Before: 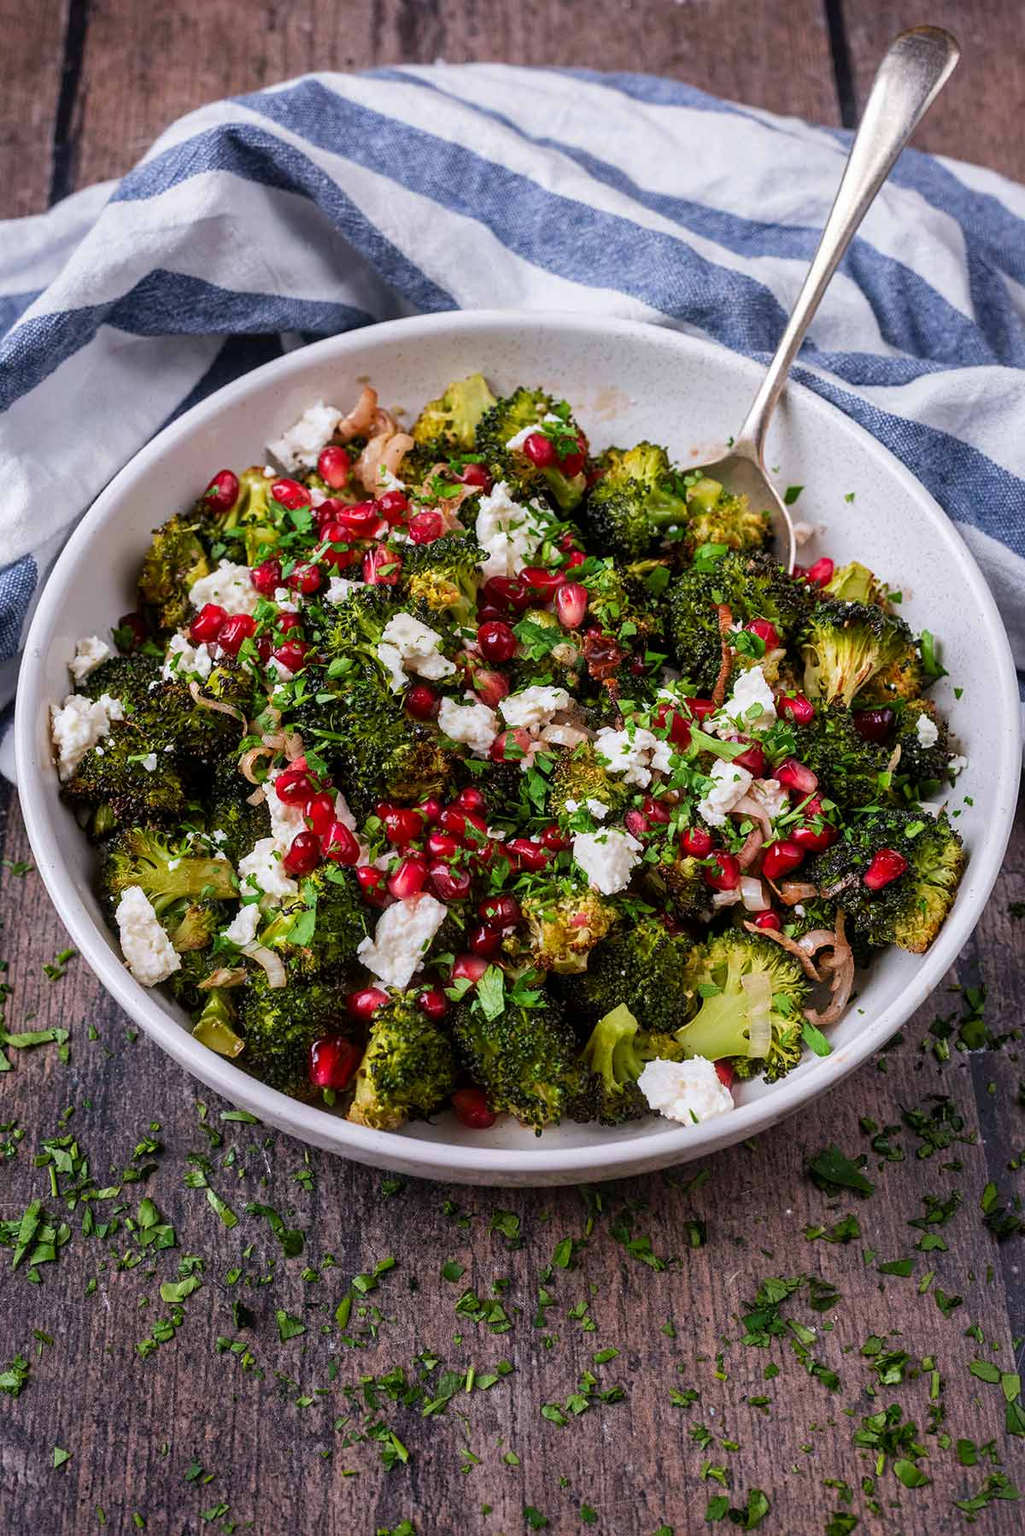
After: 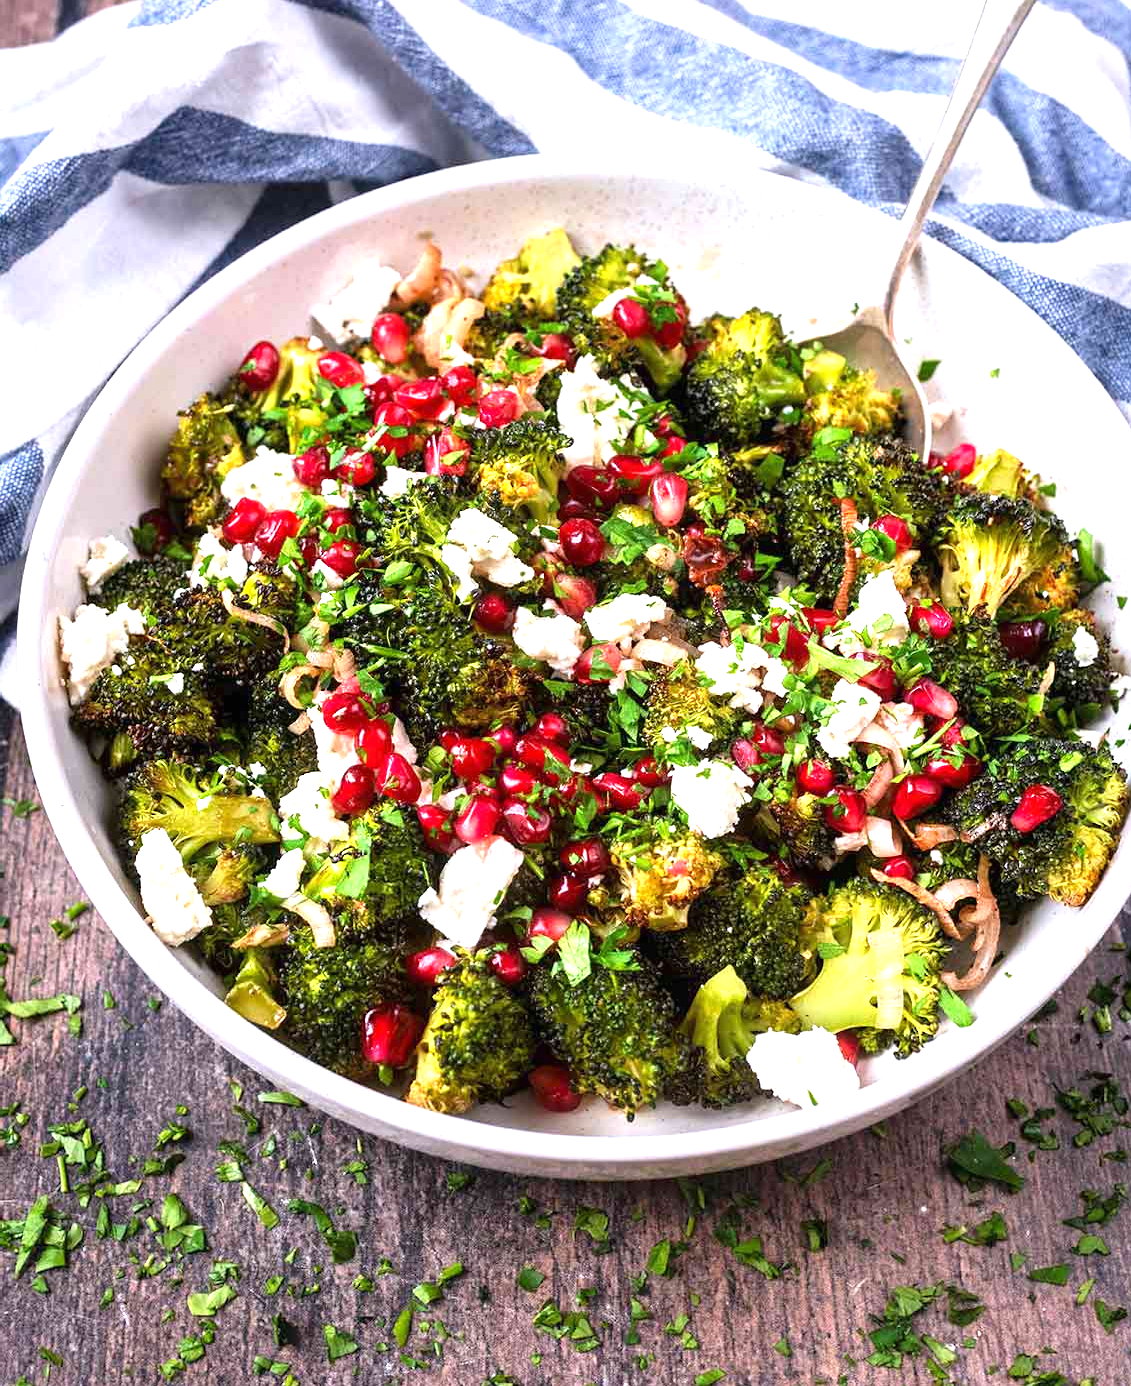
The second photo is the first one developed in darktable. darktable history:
crop and rotate: angle 0.03°, top 11.643%, right 5.651%, bottom 11.189%
exposure: black level correction 0, exposure 1.3 EV, compensate exposure bias true, compensate highlight preservation false
